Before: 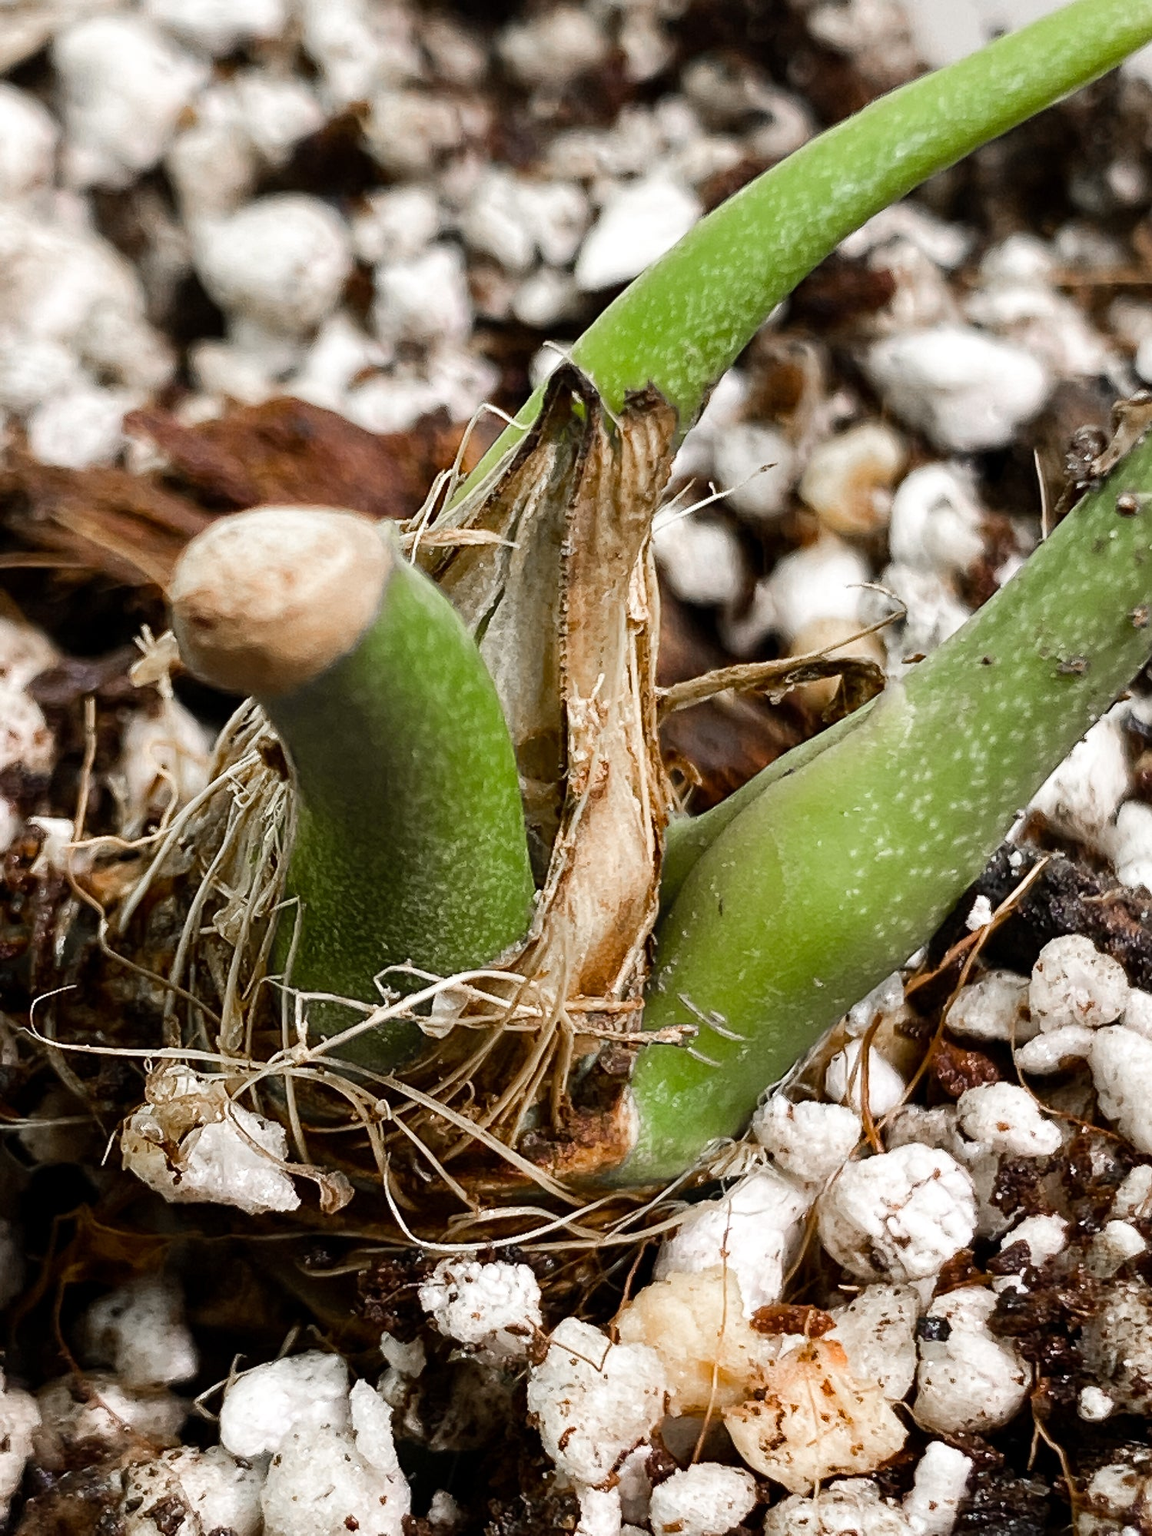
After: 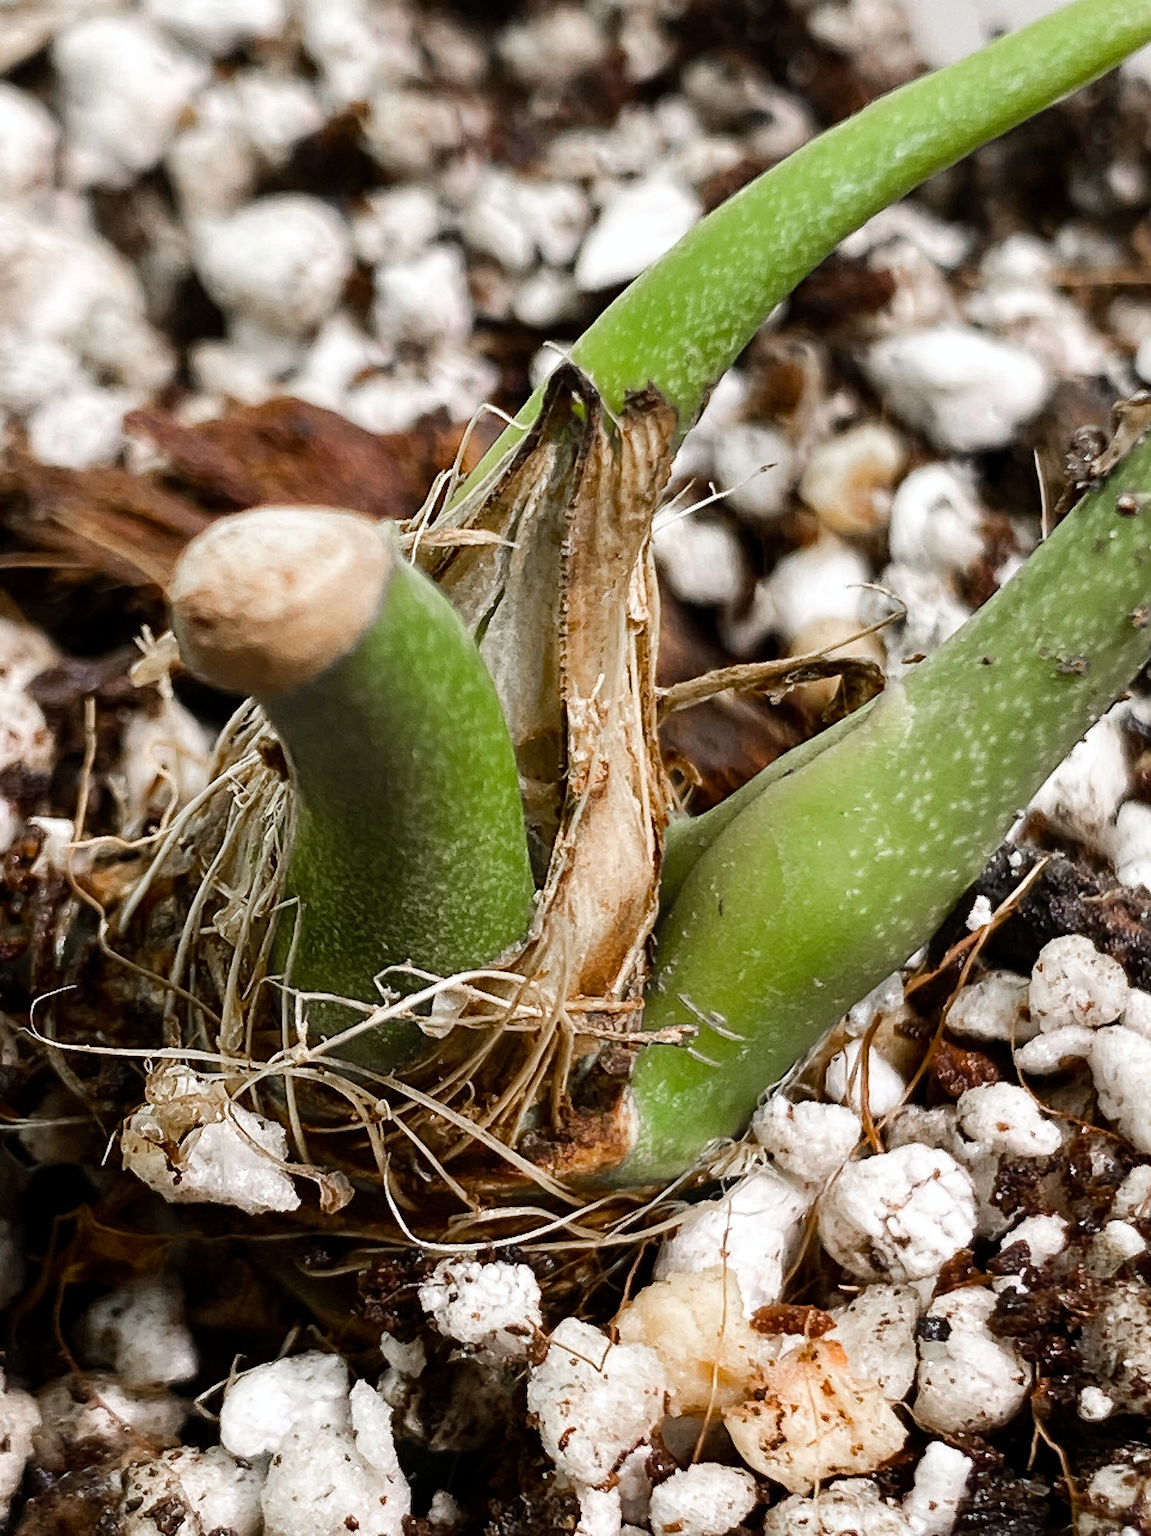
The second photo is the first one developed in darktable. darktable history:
color correction: highlights a* 0.009, highlights b* -0.896
